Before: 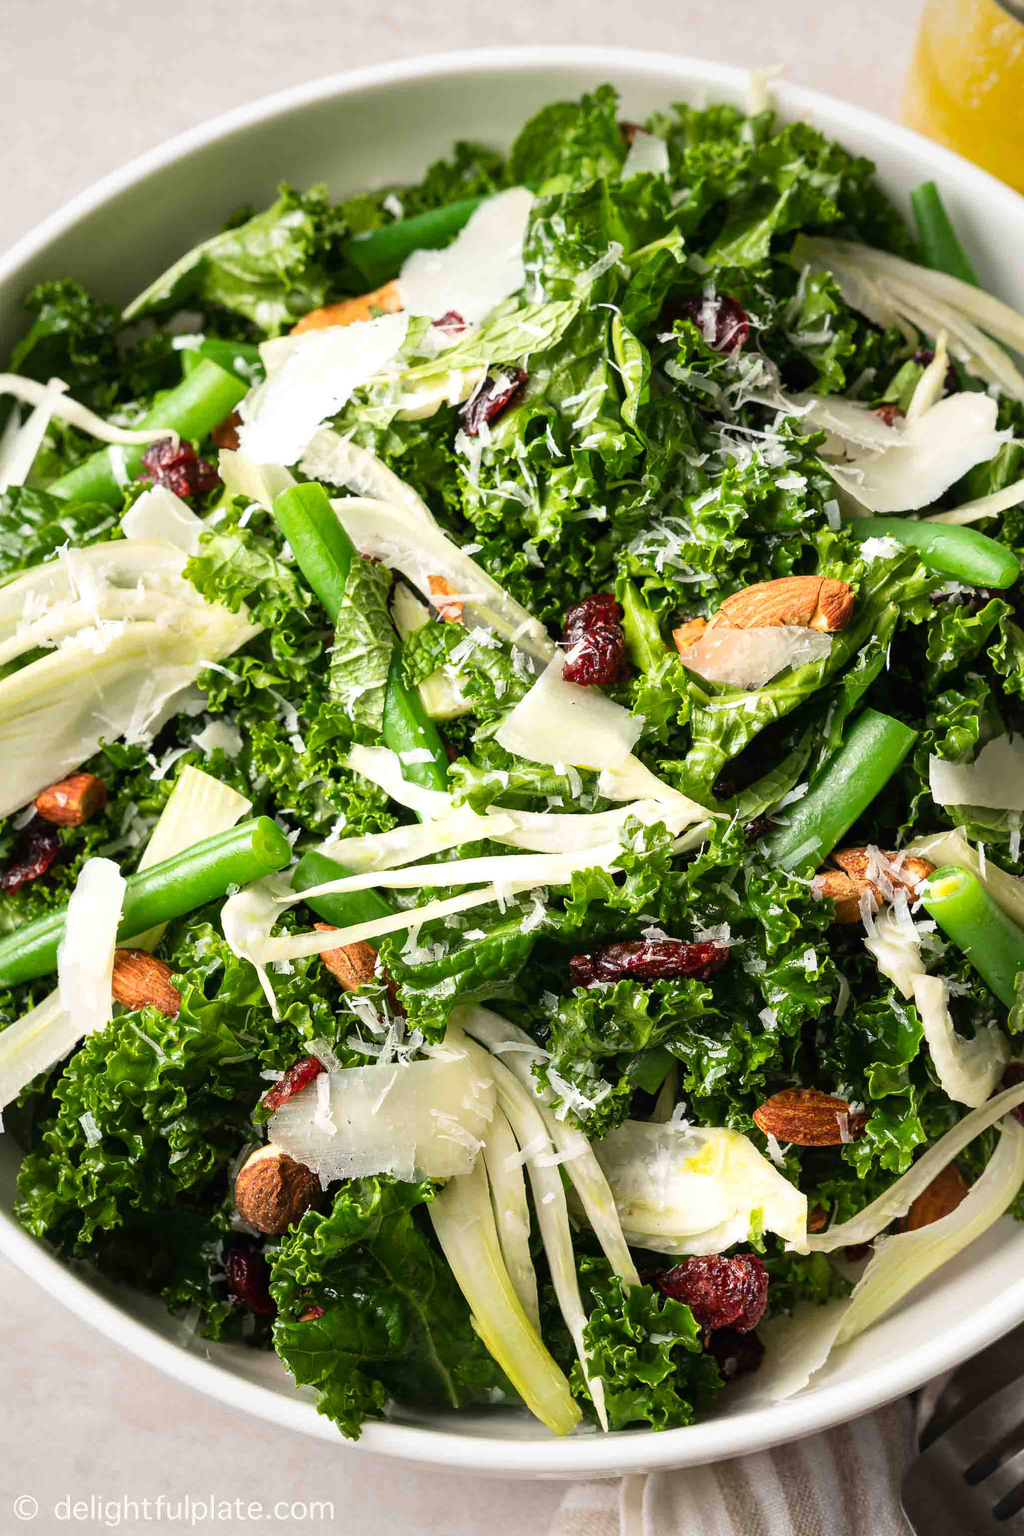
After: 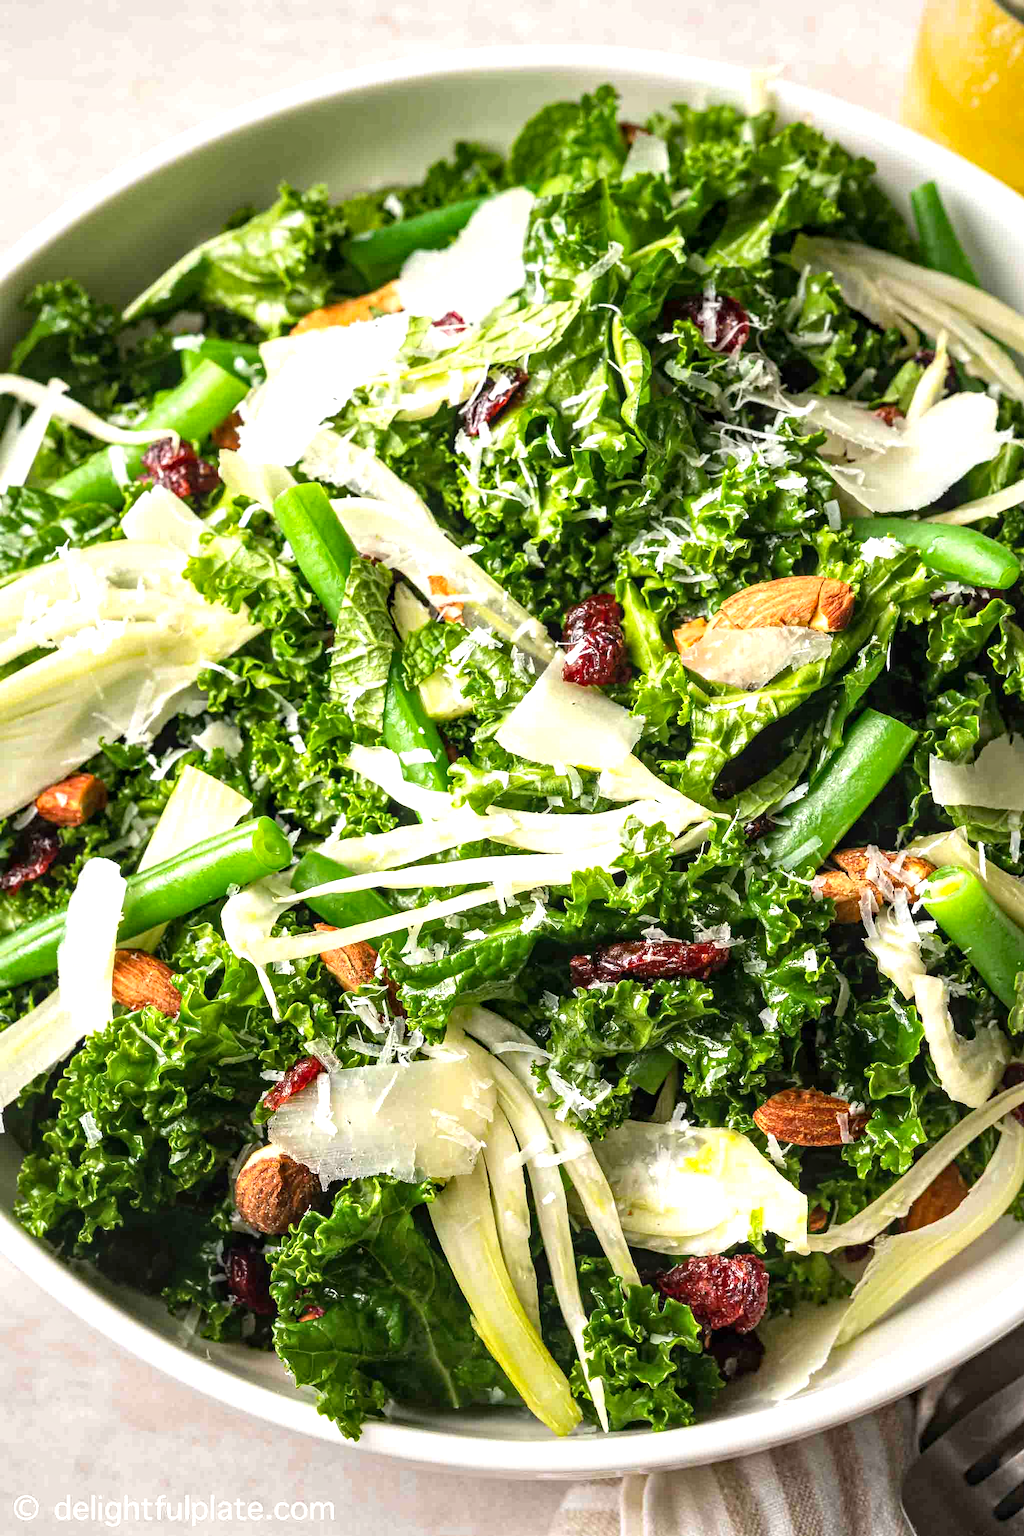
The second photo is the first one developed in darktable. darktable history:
exposure: black level correction 0.001, exposure 0.498 EV, compensate highlight preservation false
haze removal: compatibility mode true, adaptive false
local contrast: on, module defaults
